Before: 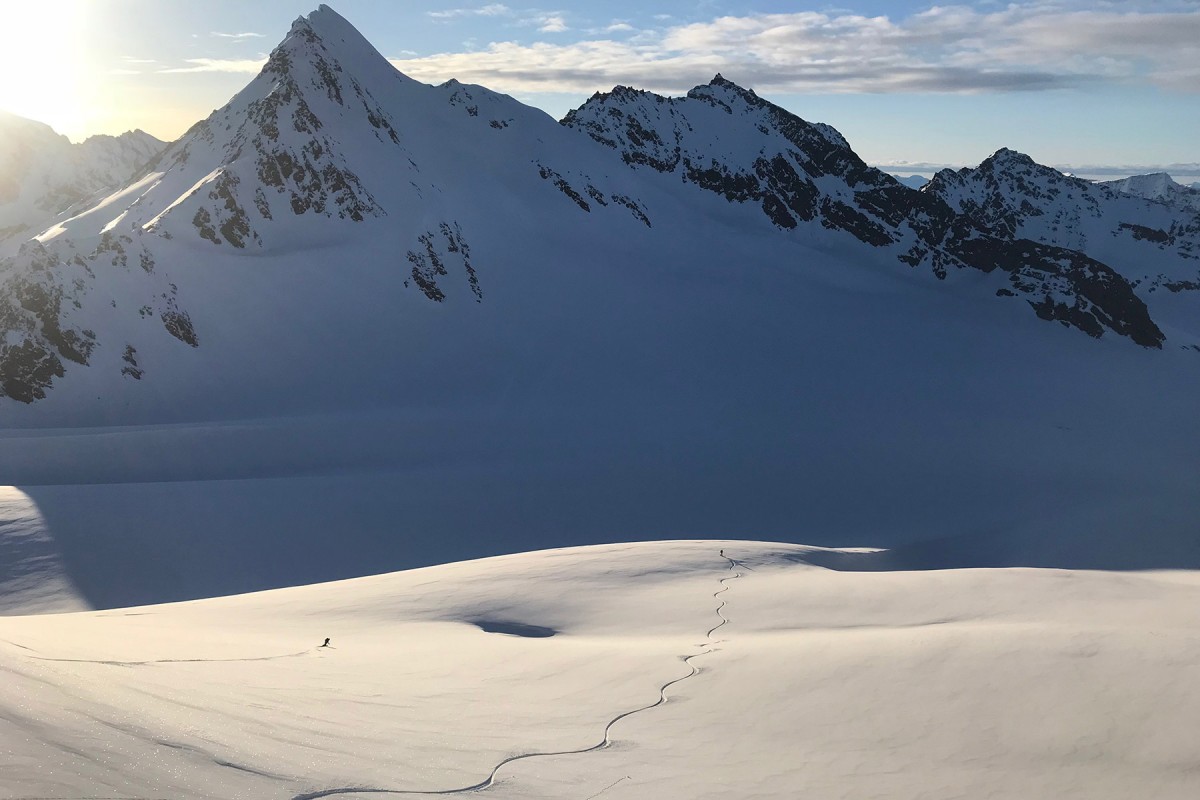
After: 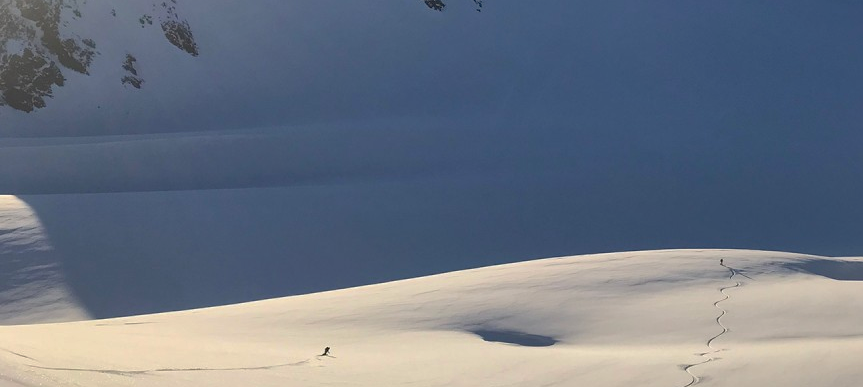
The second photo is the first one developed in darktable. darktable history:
shadows and highlights: on, module defaults
crop: top 36.386%, right 28.005%, bottom 15.165%
